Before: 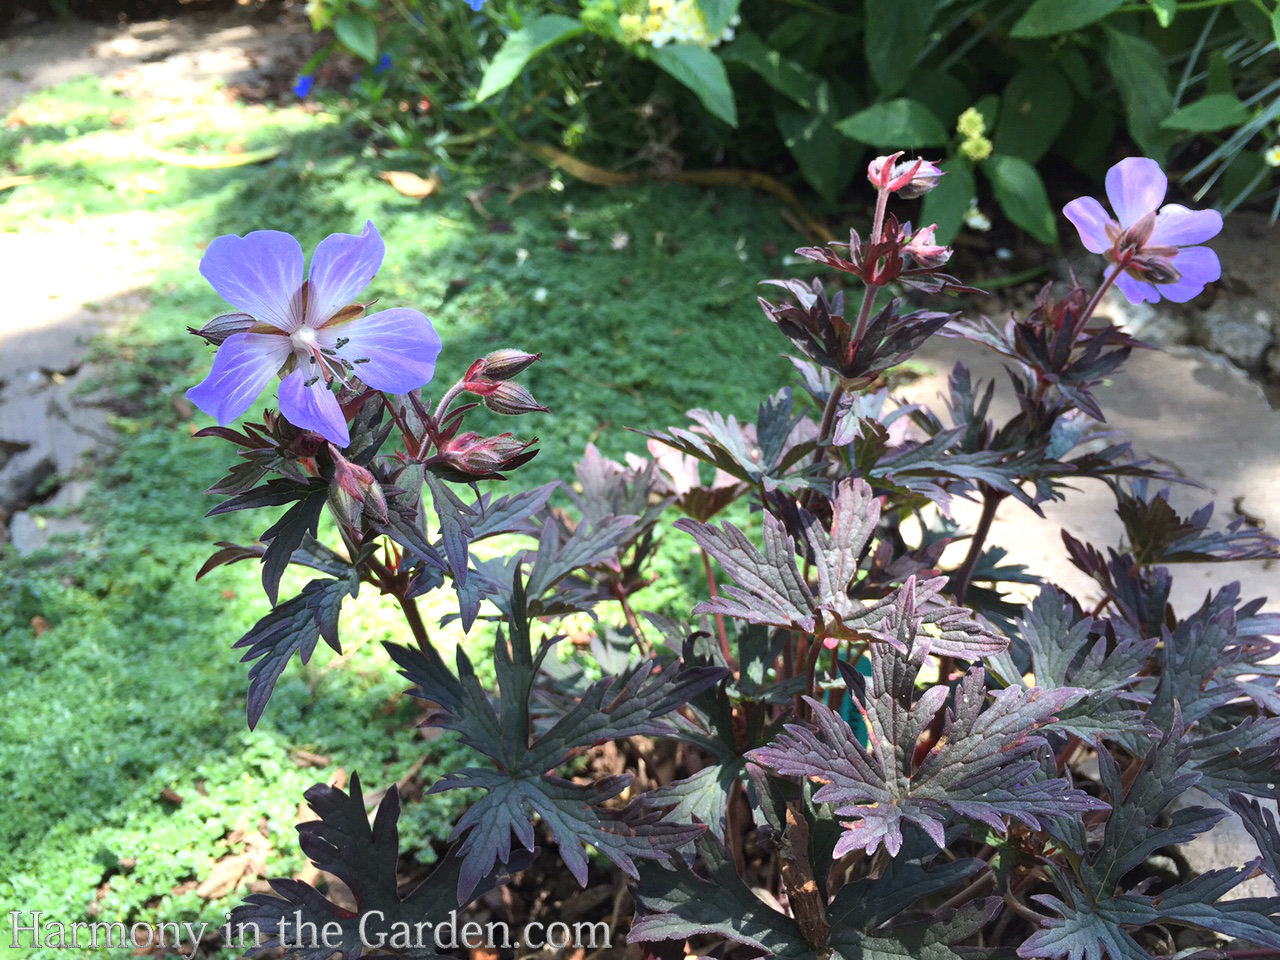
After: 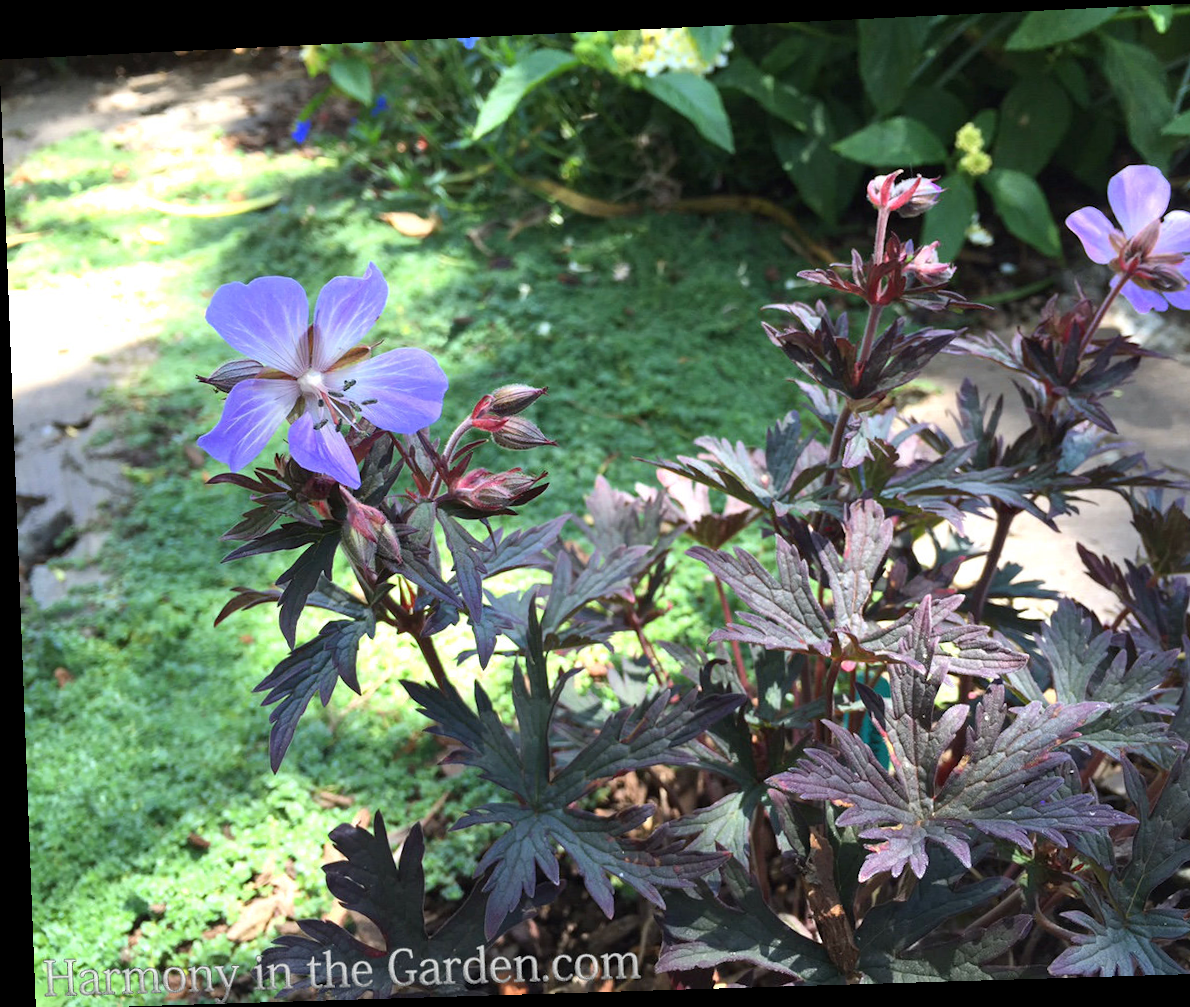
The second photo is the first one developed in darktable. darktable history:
rotate and perspective: rotation -2.22°, lens shift (horizontal) -0.022, automatic cropping off
crop: right 9.509%, bottom 0.031%
